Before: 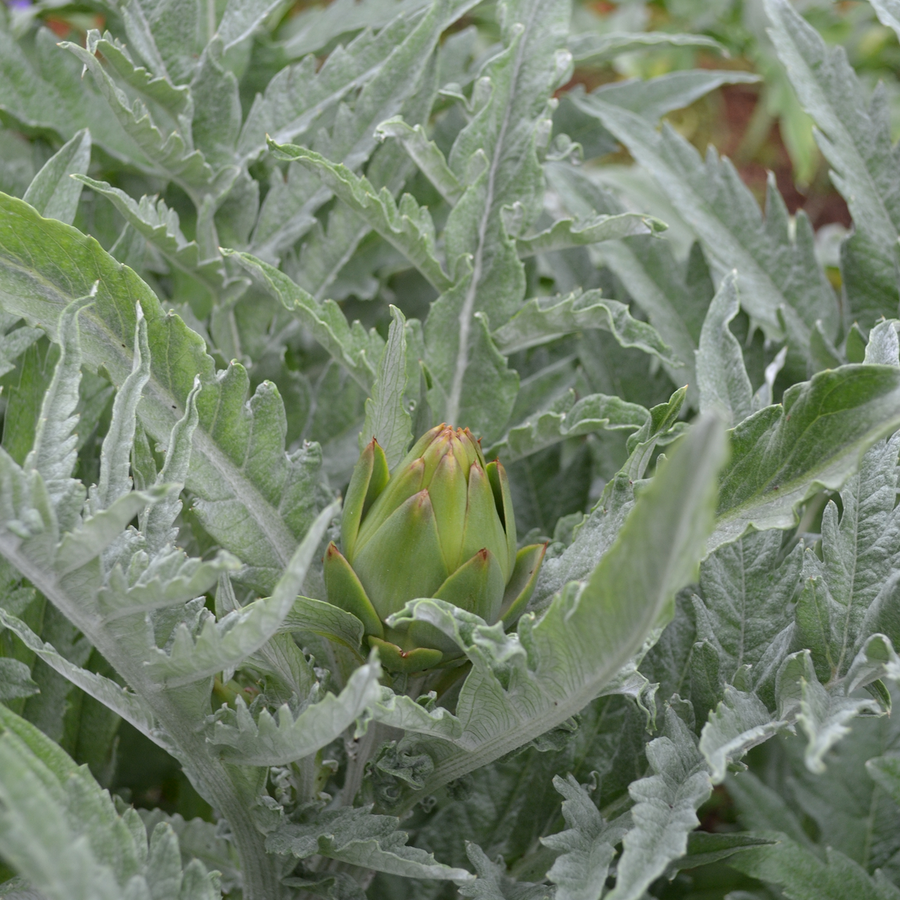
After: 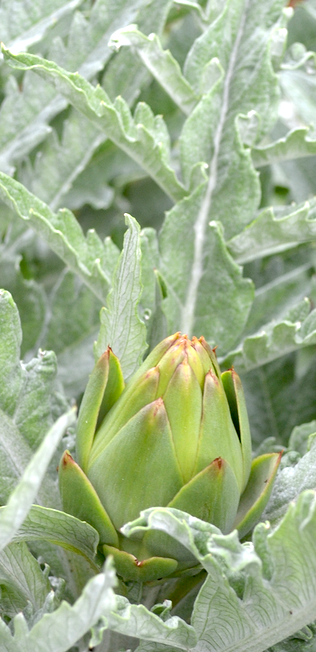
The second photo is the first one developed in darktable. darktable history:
exposure: black level correction 0.008, exposure 0.979 EV, compensate highlight preservation false
crop and rotate: left 29.476%, top 10.214%, right 35.32%, bottom 17.333%
